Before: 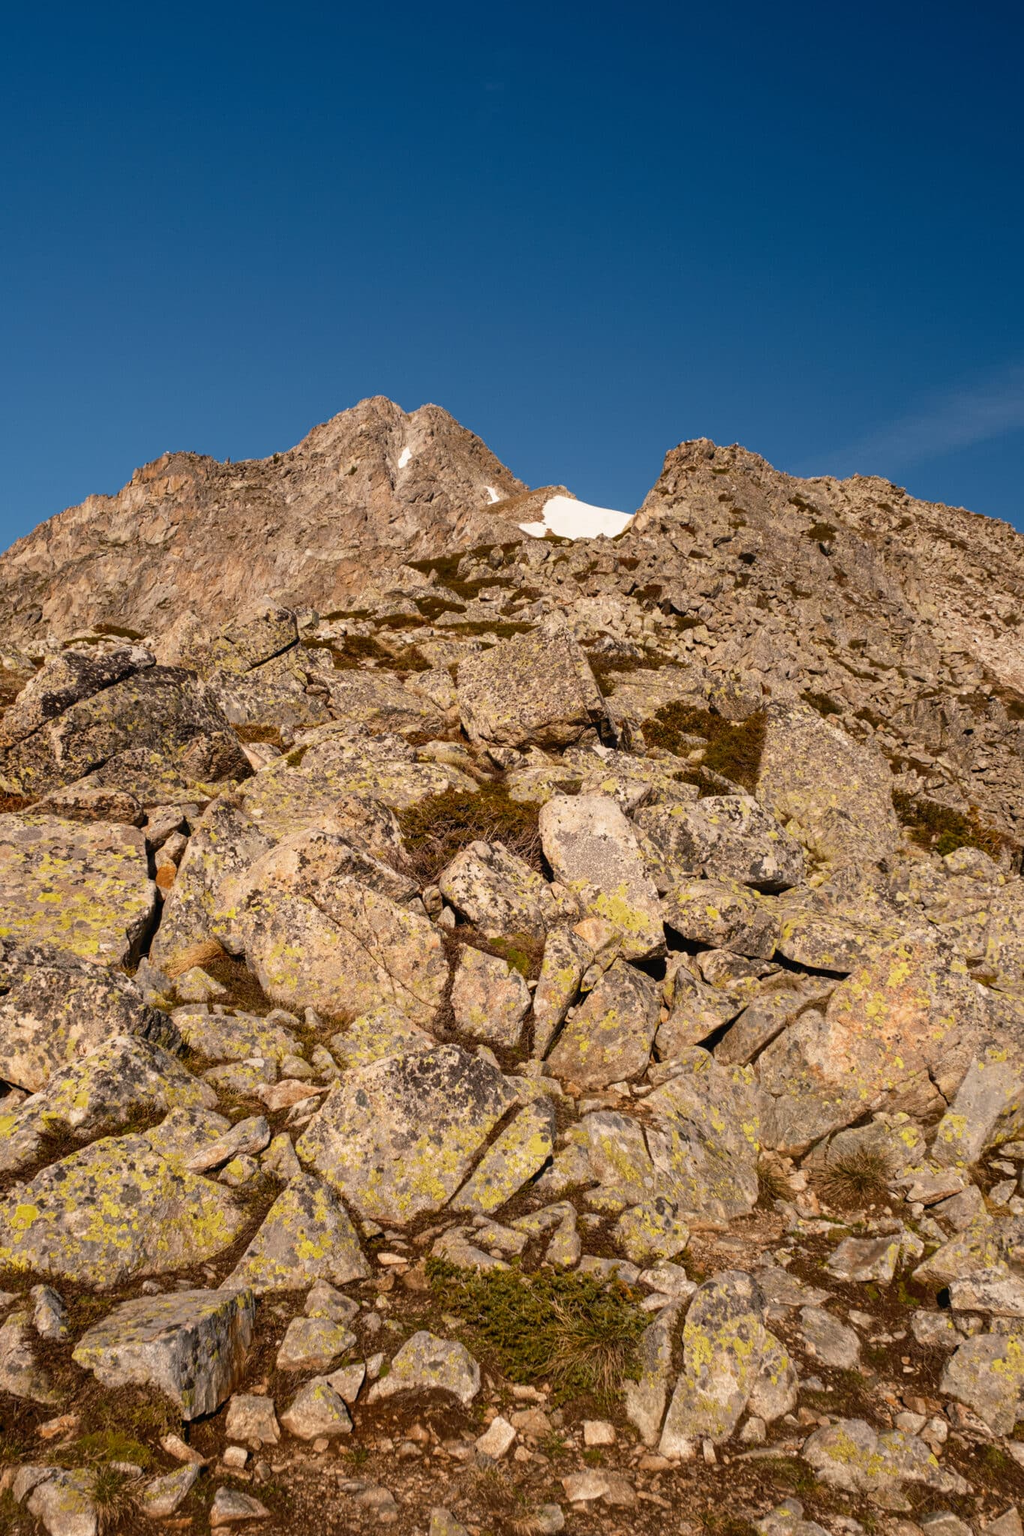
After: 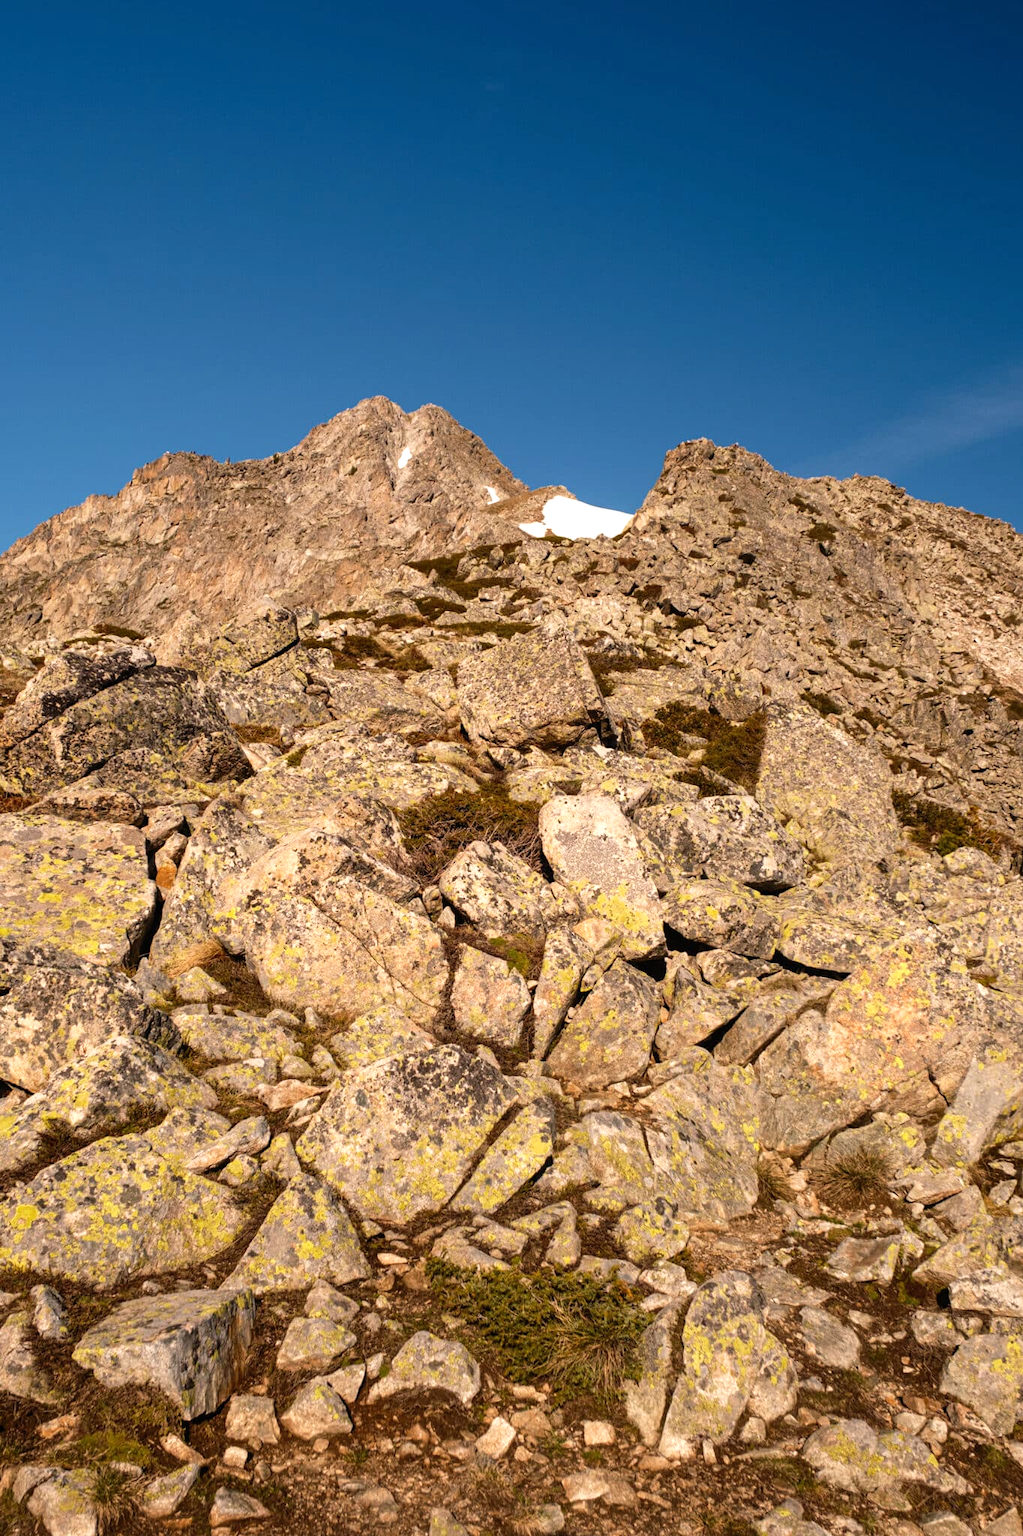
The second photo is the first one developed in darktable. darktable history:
tone equalizer: -8 EV -0.403 EV, -7 EV -0.387 EV, -6 EV -0.318 EV, -5 EV -0.221 EV, -3 EV 0.194 EV, -2 EV 0.361 EV, -1 EV 0.382 EV, +0 EV 0.436 EV
velvia: strength 14.77%
